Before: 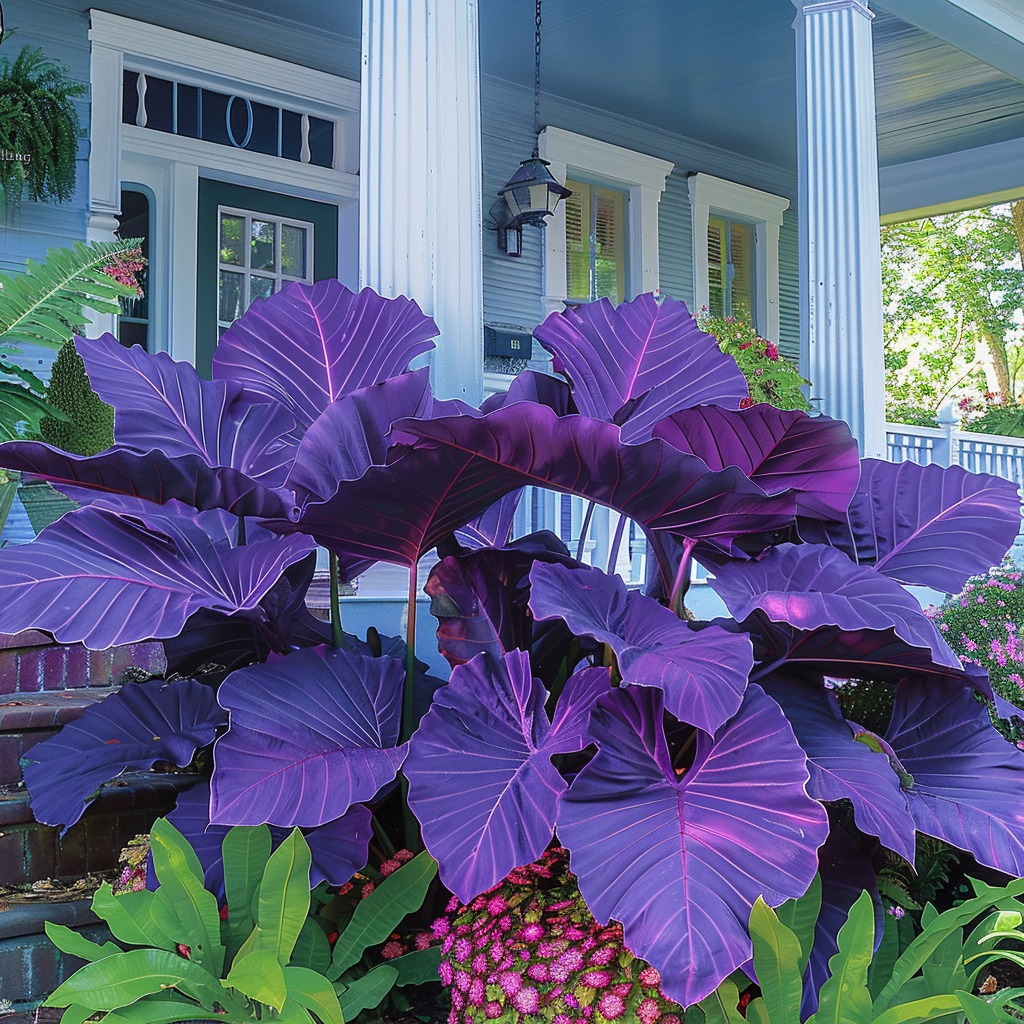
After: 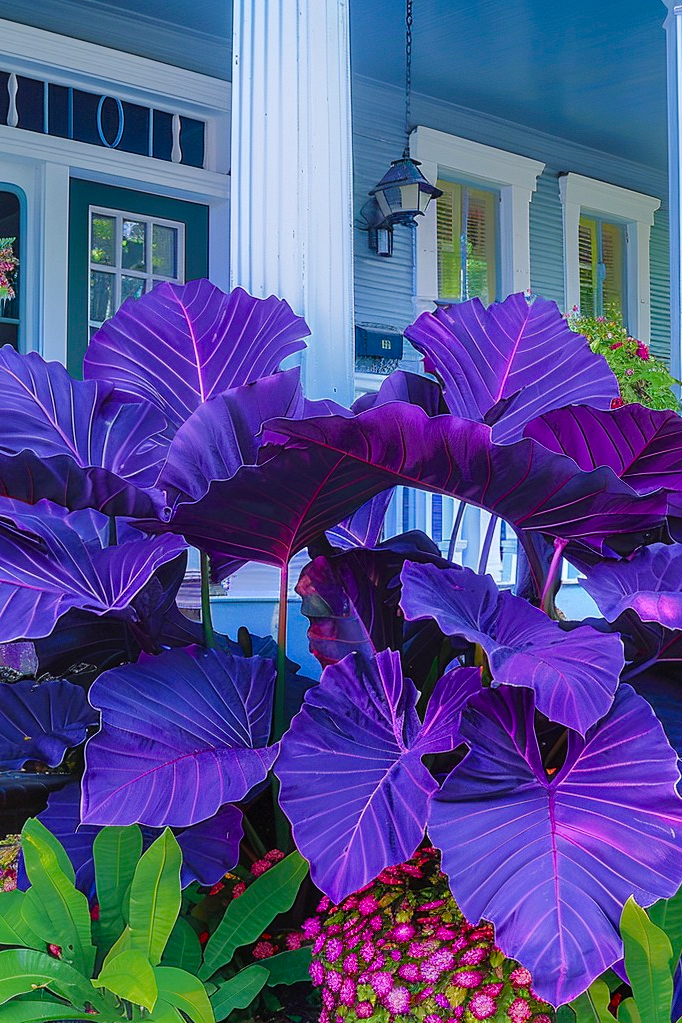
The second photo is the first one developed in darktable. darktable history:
crop and rotate: left 12.648%, right 20.685%
white balance: red 0.983, blue 1.036
color balance rgb: perceptual saturation grading › global saturation 35%, perceptual saturation grading › highlights -30%, perceptual saturation grading › shadows 35%, perceptual brilliance grading › global brilliance 3%, perceptual brilliance grading › highlights -3%, perceptual brilliance grading › shadows 3%
